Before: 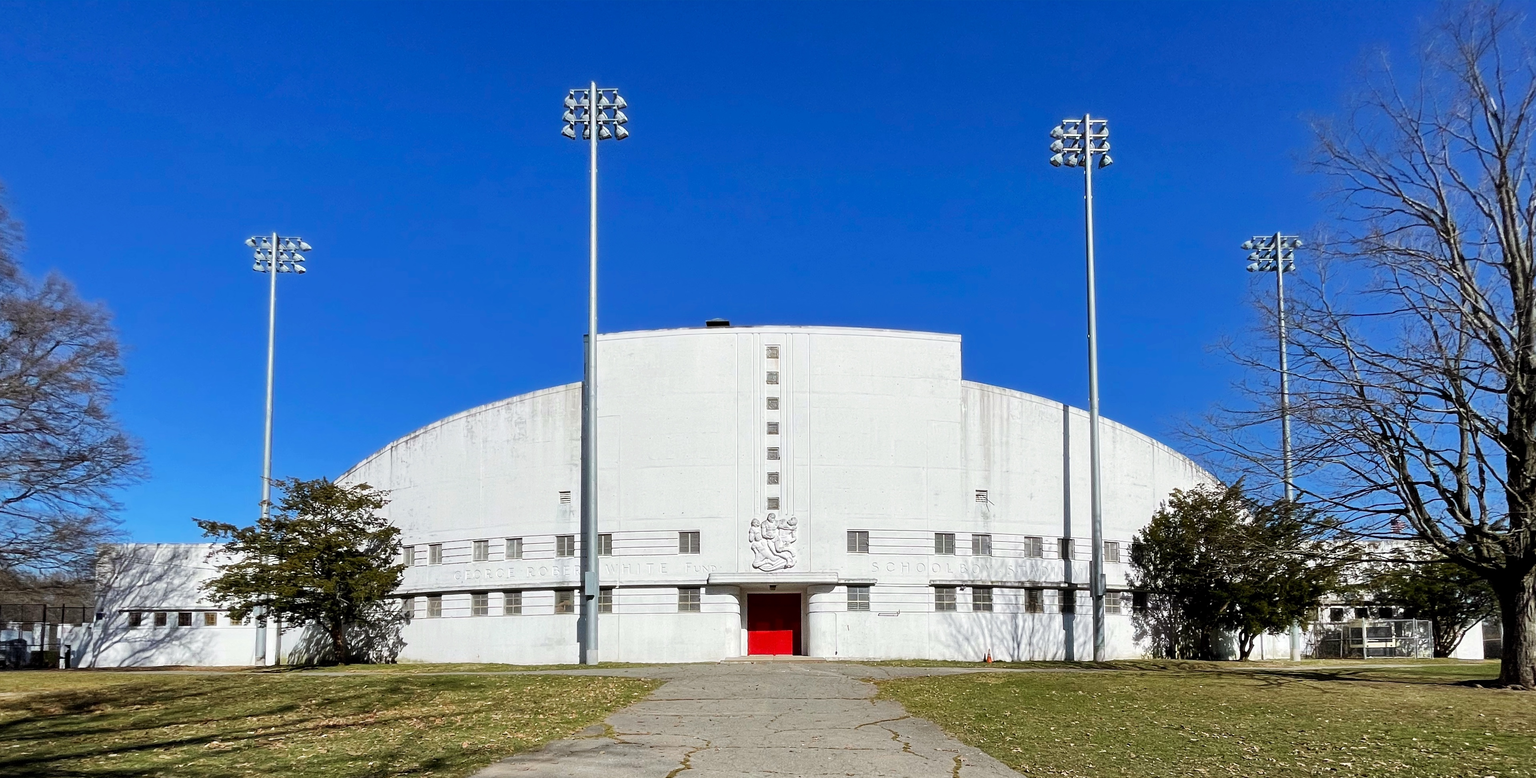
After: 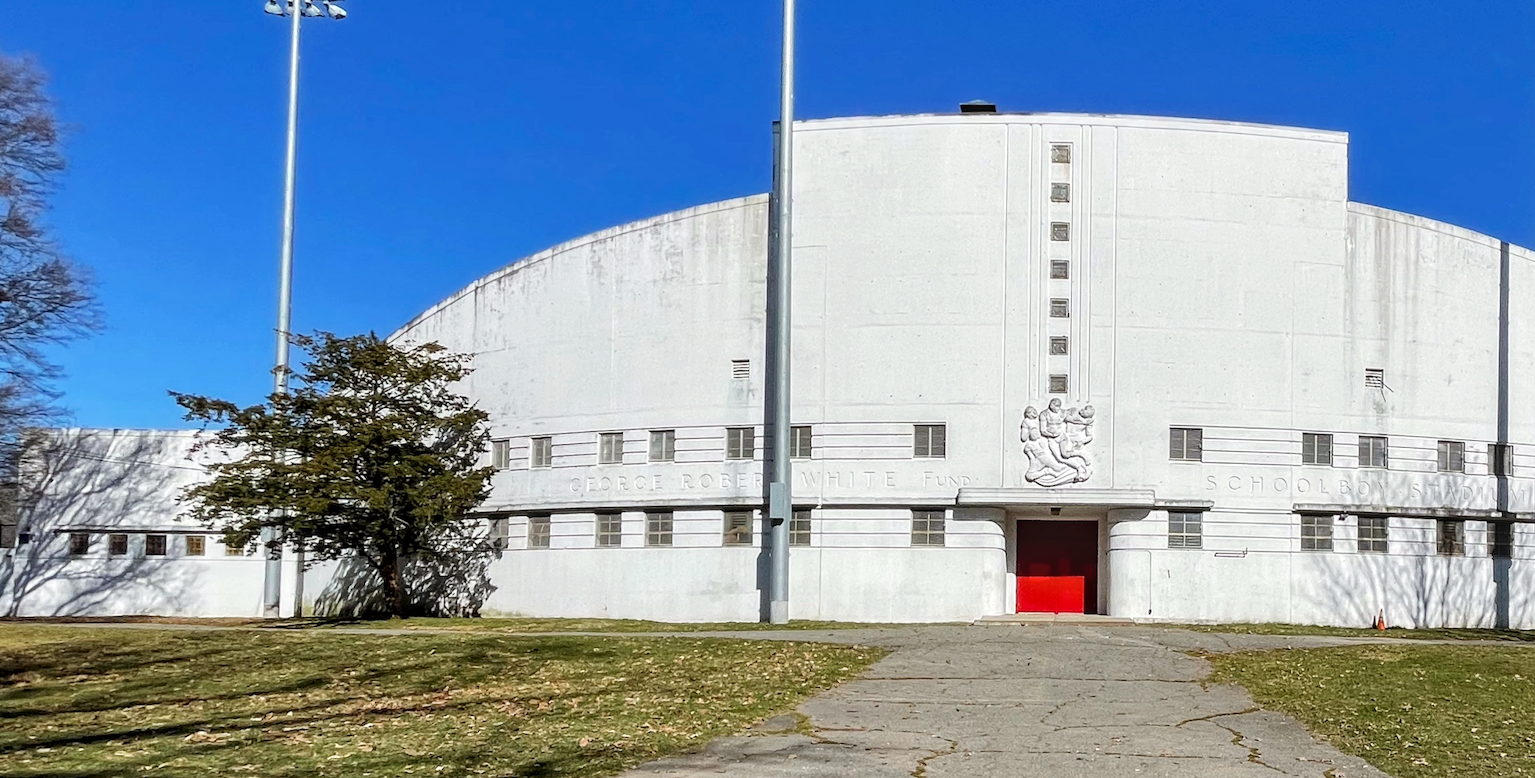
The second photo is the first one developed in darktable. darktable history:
crop and rotate: angle -0.82°, left 3.85%, top 31.828%, right 27.992%
rotate and perspective: rotation 0.174°, lens shift (vertical) 0.013, lens shift (horizontal) 0.019, shear 0.001, automatic cropping original format, crop left 0.007, crop right 0.991, crop top 0.016, crop bottom 0.997
local contrast: on, module defaults
